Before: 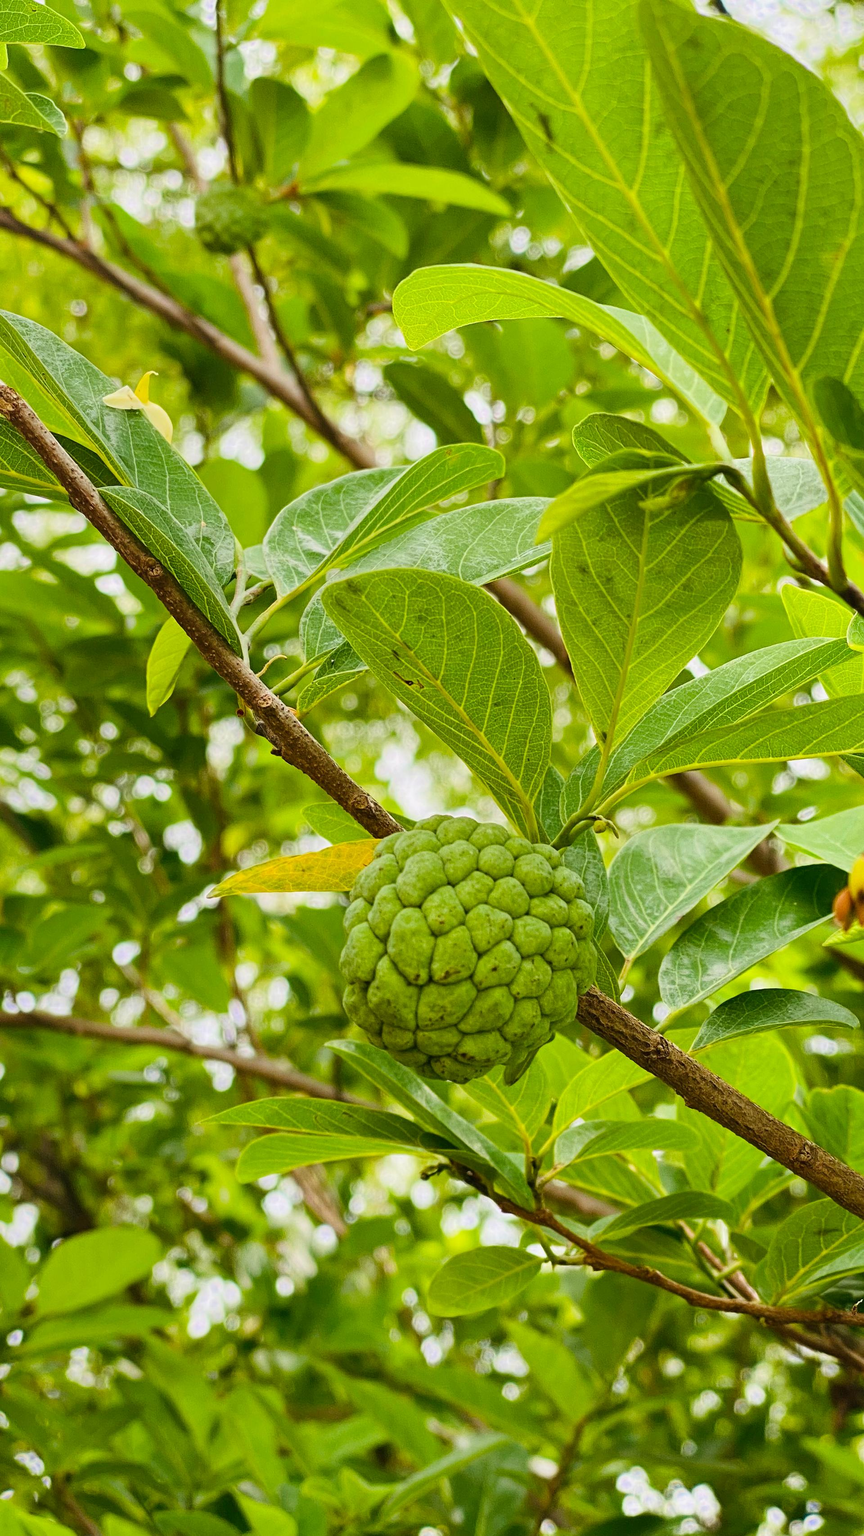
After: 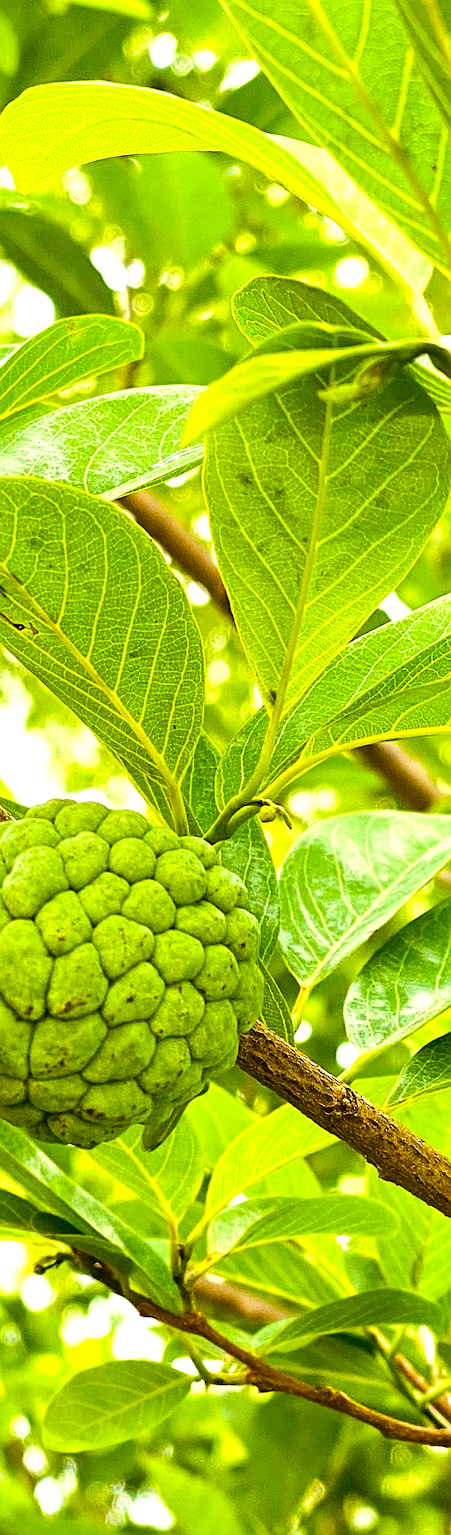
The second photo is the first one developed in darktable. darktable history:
exposure: black level correction 0, exposure 0.892 EV, compensate exposure bias true, compensate highlight preservation false
velvia: on, module defaults
crop: left 45.728%, top 13.133%, right 14.065%, bottom 10.049%
color balance rgb: shadows lift › luminance -20.326%, perceptual saturation grading › global saturation 31.1%, global vibrance 20%
sharpen: on, module defaults
local contrast: mode bilateral grid, contrast 20, coarseness 49, detail 119%, midtone range 0.2
color correction: highlights b* -0.062, saturation 0.991
